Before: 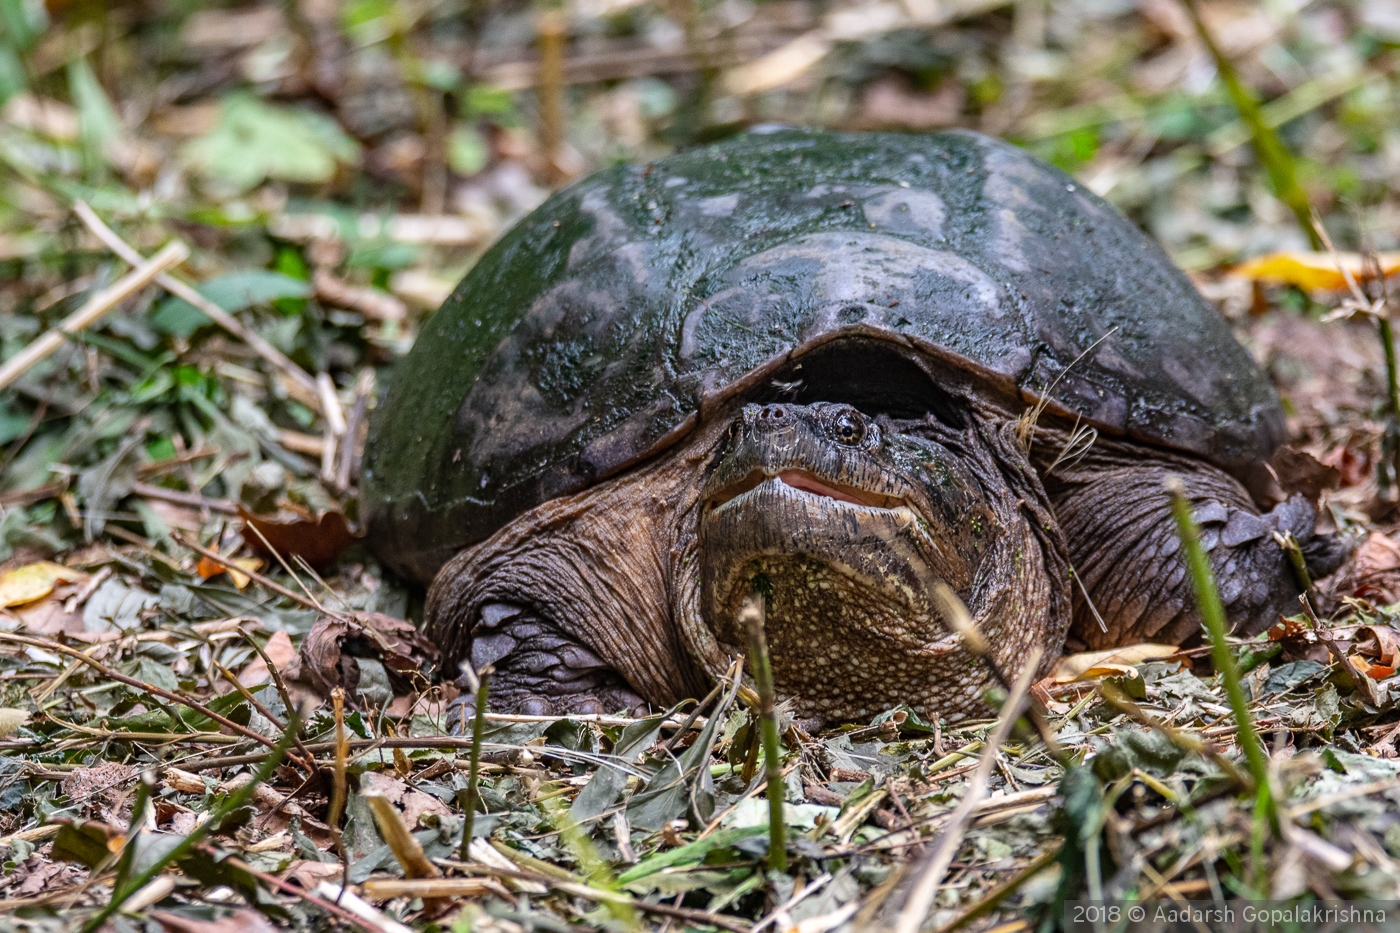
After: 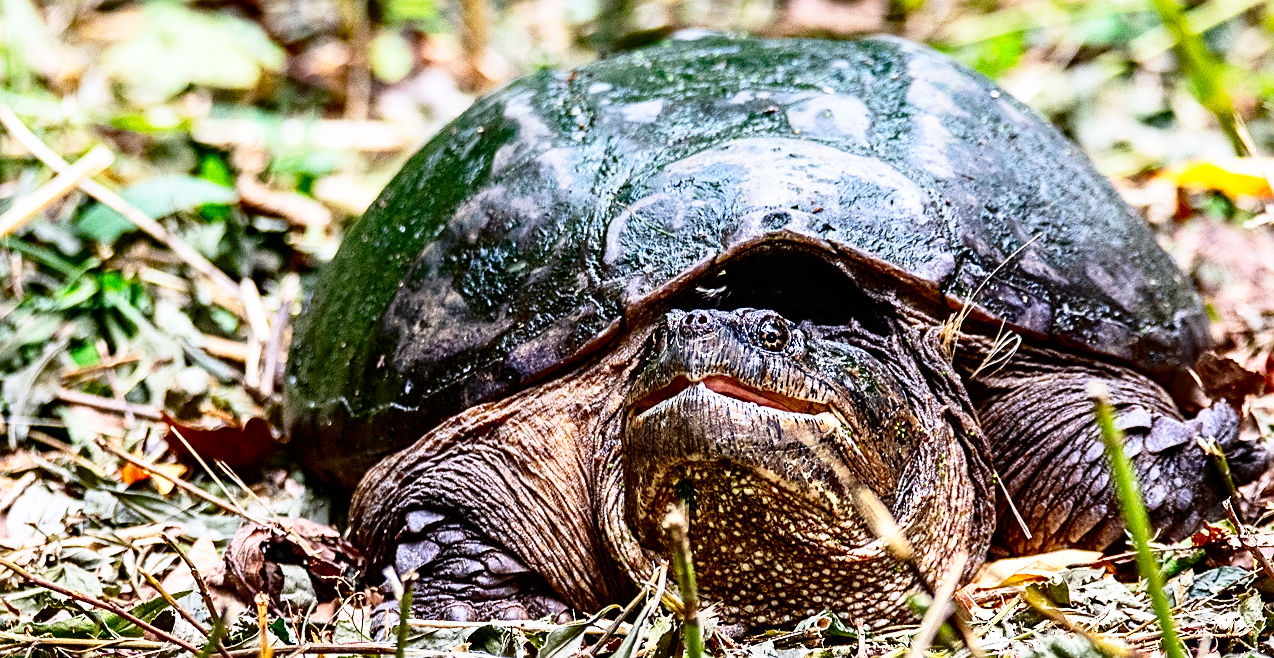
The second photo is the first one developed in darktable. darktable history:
sharpen: on, module defaults
tone equalizer: edges refinement/feathering 500, mask exposure compensation -1.57 EV, preserve details no
crop: left 5.491%, top 10.168%, right 3.479%, bottom 19.203%
base curve: curves: ch0 [(0, 0) (0.012, 0.01) (0.073, 0.168) (0.31, 0.711) (0.645, 0.957) (1, 1)], preserve colors none
contrast brightness saturation: contrast 0.194, brightness -0.106, saturation 0.207
